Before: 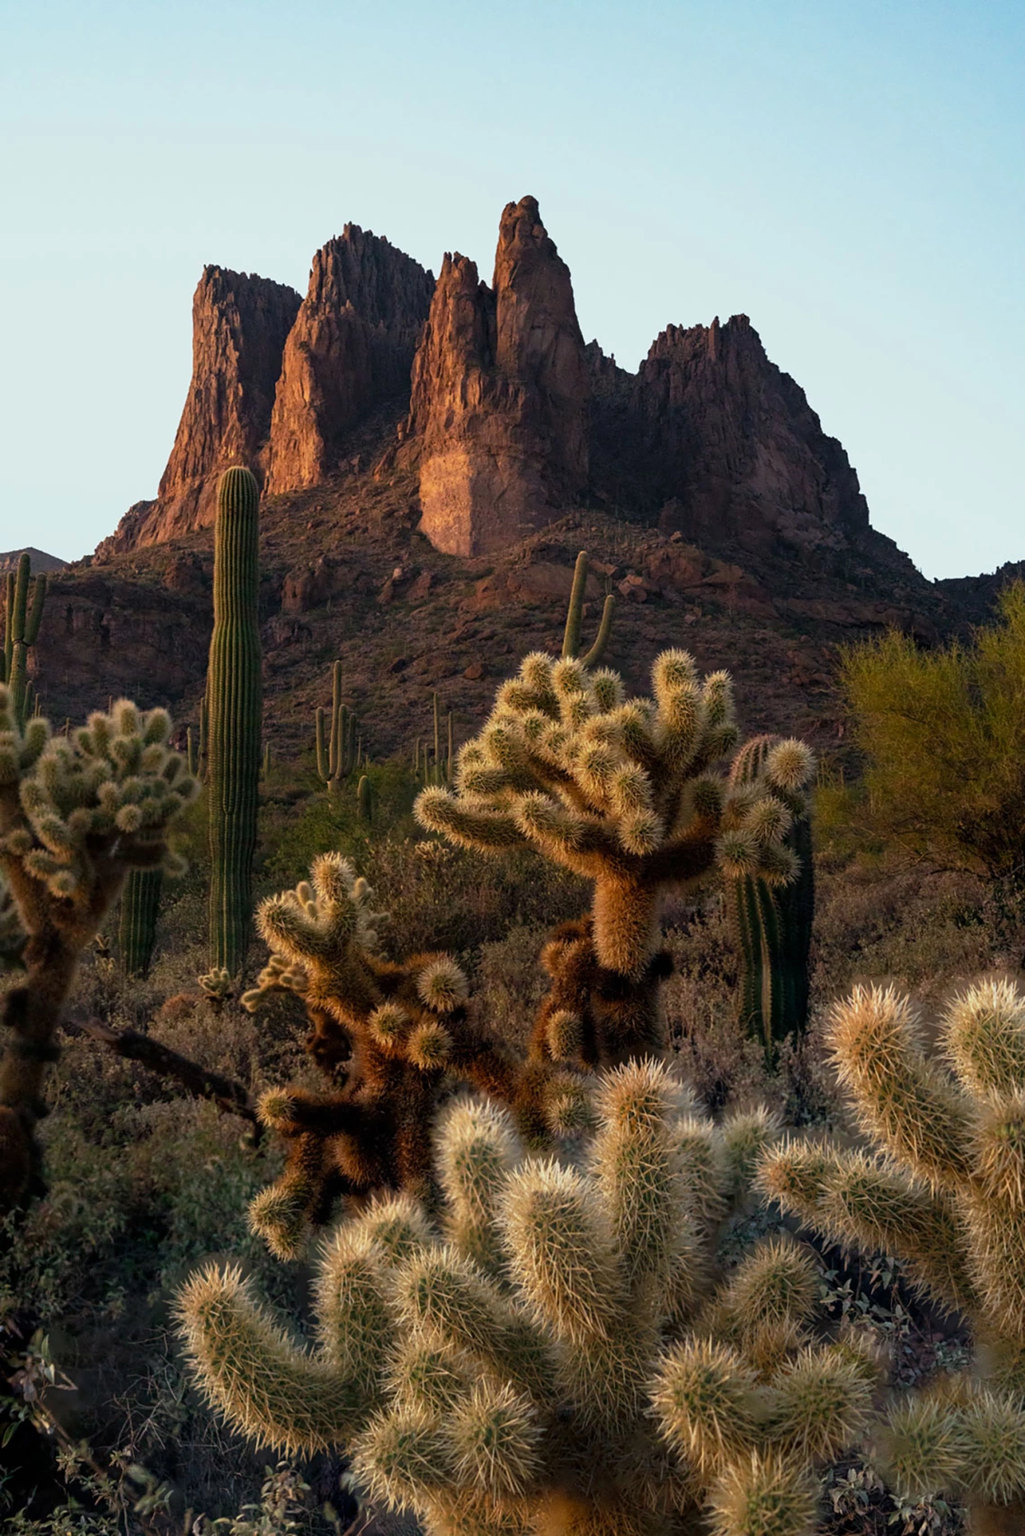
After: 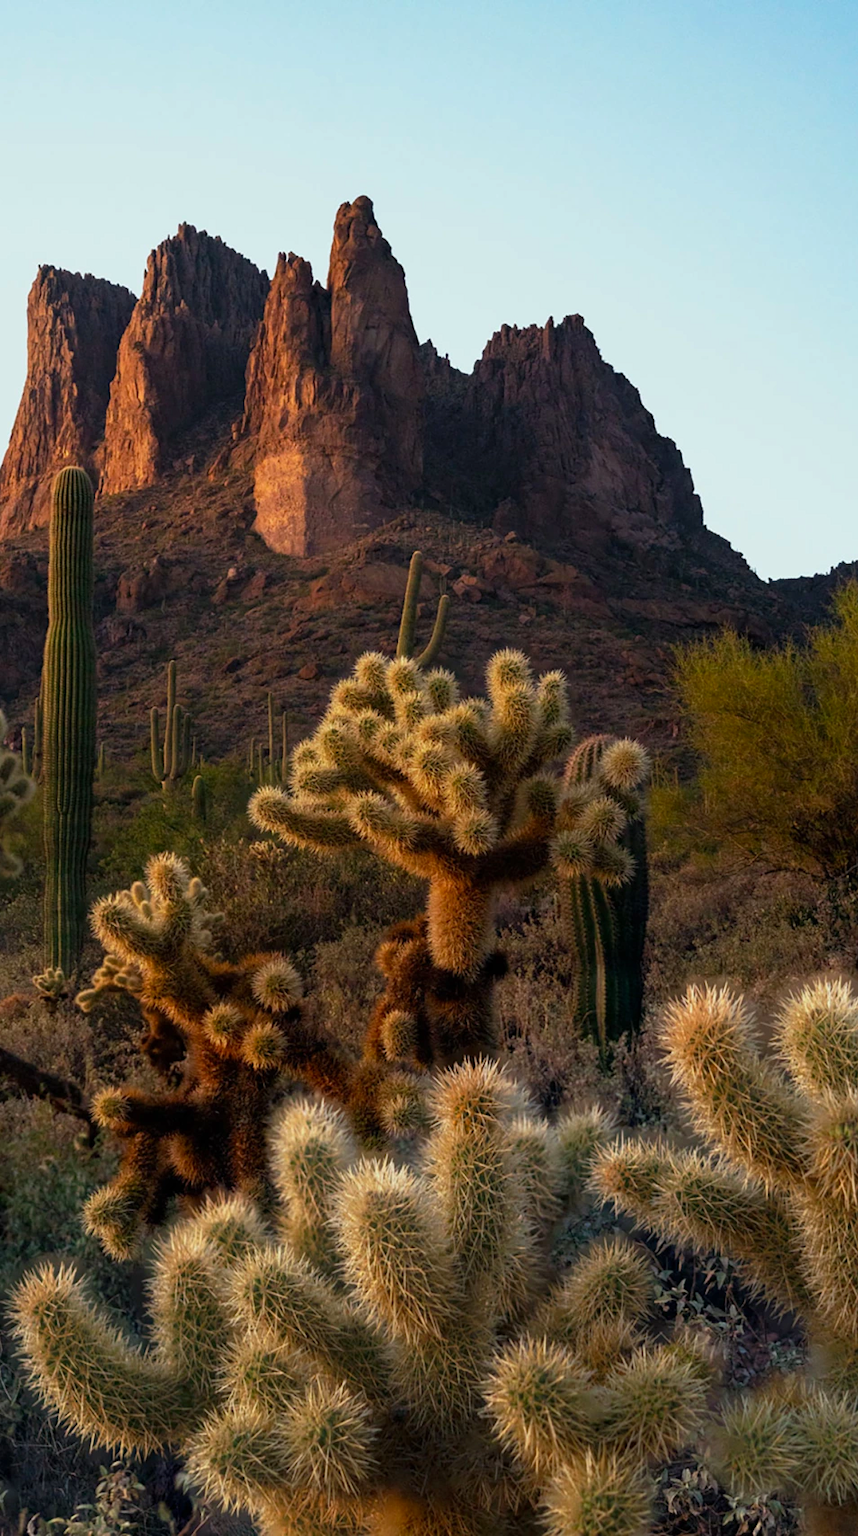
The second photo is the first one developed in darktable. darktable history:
contrast brightness saturation: saturation 0.13
crop: left 16.145%
